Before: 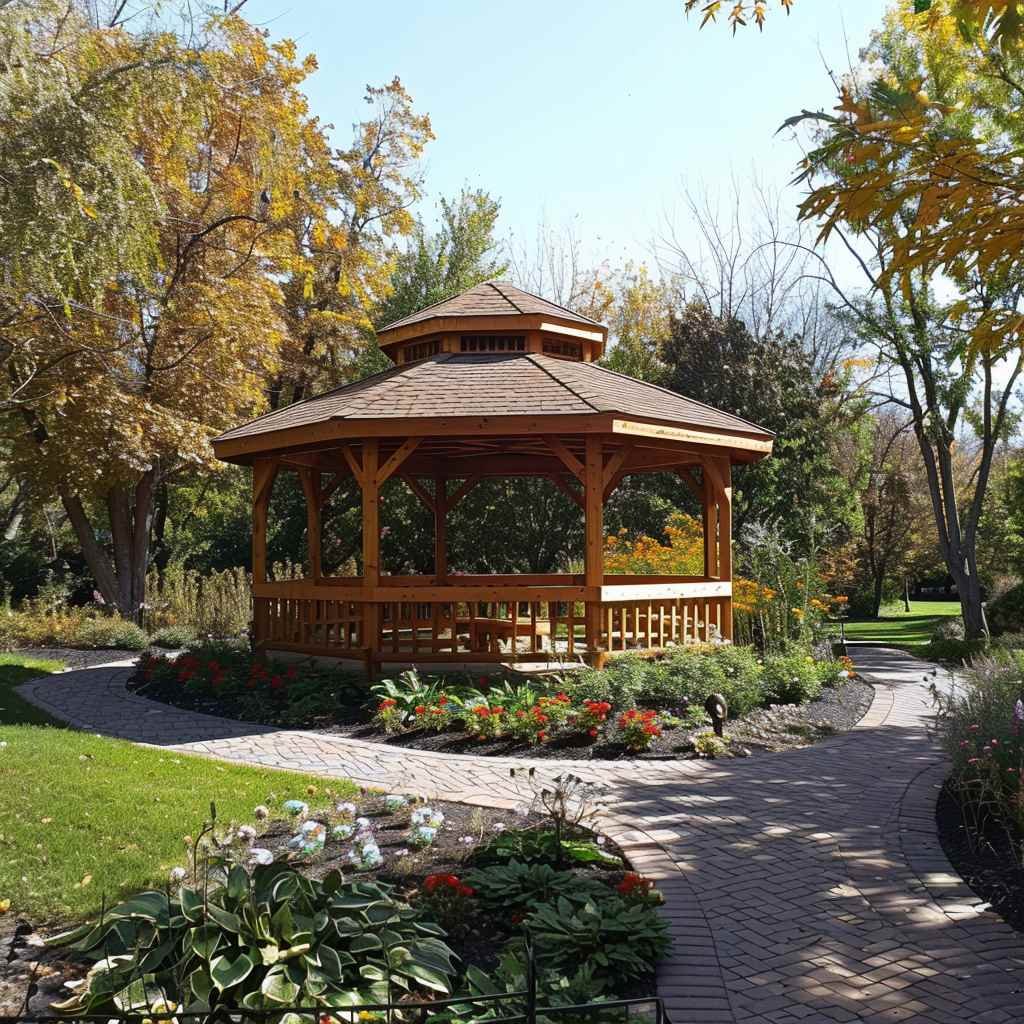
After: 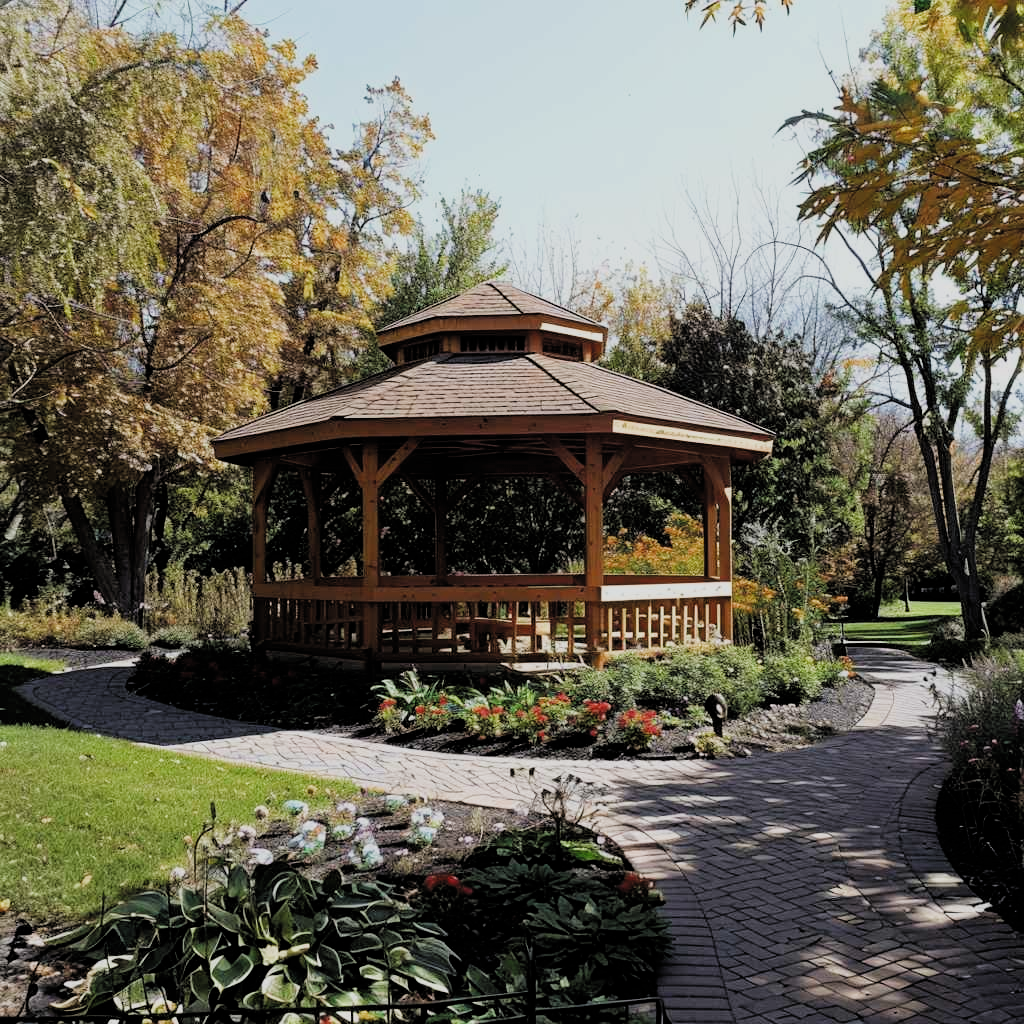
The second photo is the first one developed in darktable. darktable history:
filmic rgb: black relative exposure -5.08 EV, white relative exposure 3.98 EV, hardness 2.89, contrast 1.099, color science v4 (2020)
